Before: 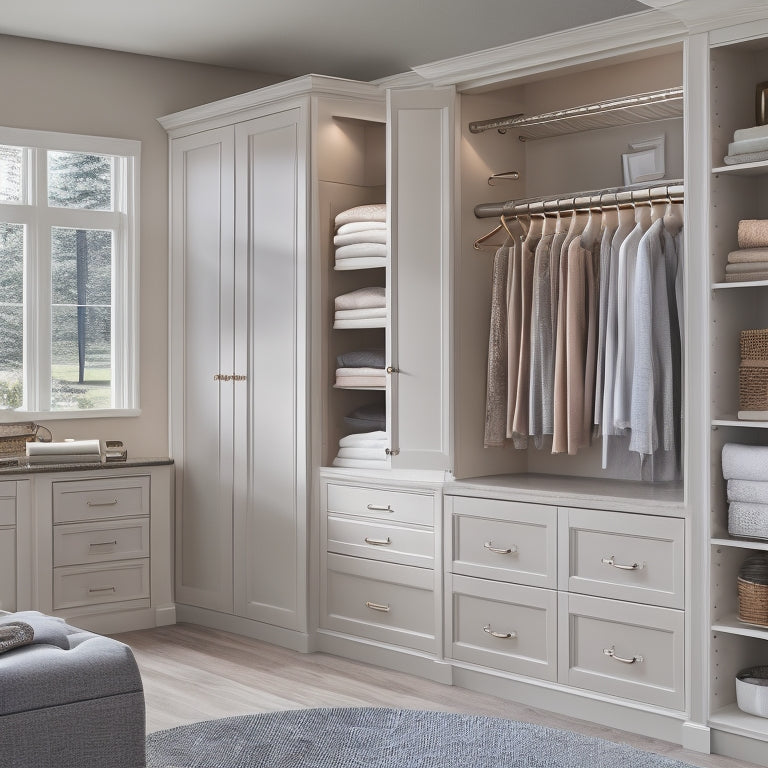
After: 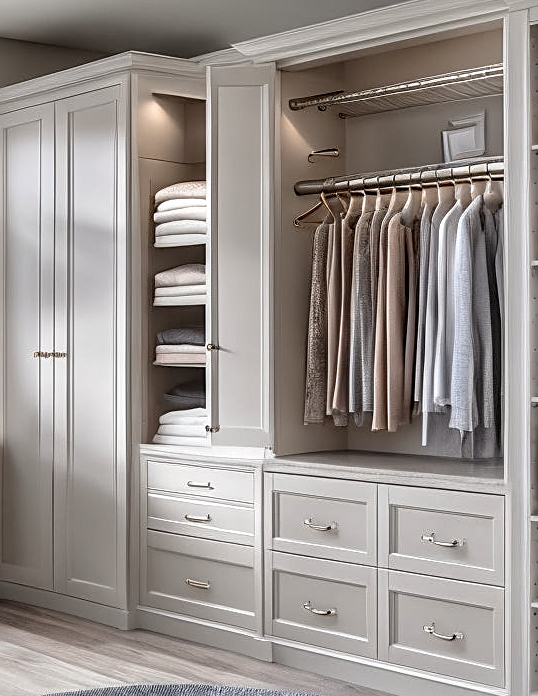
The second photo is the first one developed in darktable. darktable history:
sharpen: on, module defaults
local contrast: detail 160%
crop and rotate: left 23.537%, top 3.075%, right 6.365%, bottom 6.273%
tone curve: curves: ch0 [(0, 0) (0.058, 0.027) (0.214, 0.183) (0.304, 0.288) (0.561, 0.554) (0.687, 0.677) (0.768, 0.768) (0.858, 0.861) (0.986, 0.957)]; ch1 [(0, 0) (0.172, 0.123) (0.312, 0.296) (0.437, 0.429) (0.471, 0.469) (0.502, 0.5) (0.513, 0.515) (0.583, 0.604) (0.631, 0.659) (0.703, 0.721) (0.889, 0.924) (1, 1)]; ch2 [(0, 0) (0.411, 0.424) (0.485, 0.497) (0.502, 0.5) (0.517, 0.511) (0.566, 0.573) (0.622, 0.613) (0.709, 0.677) (1, 1)], preserve colors none
